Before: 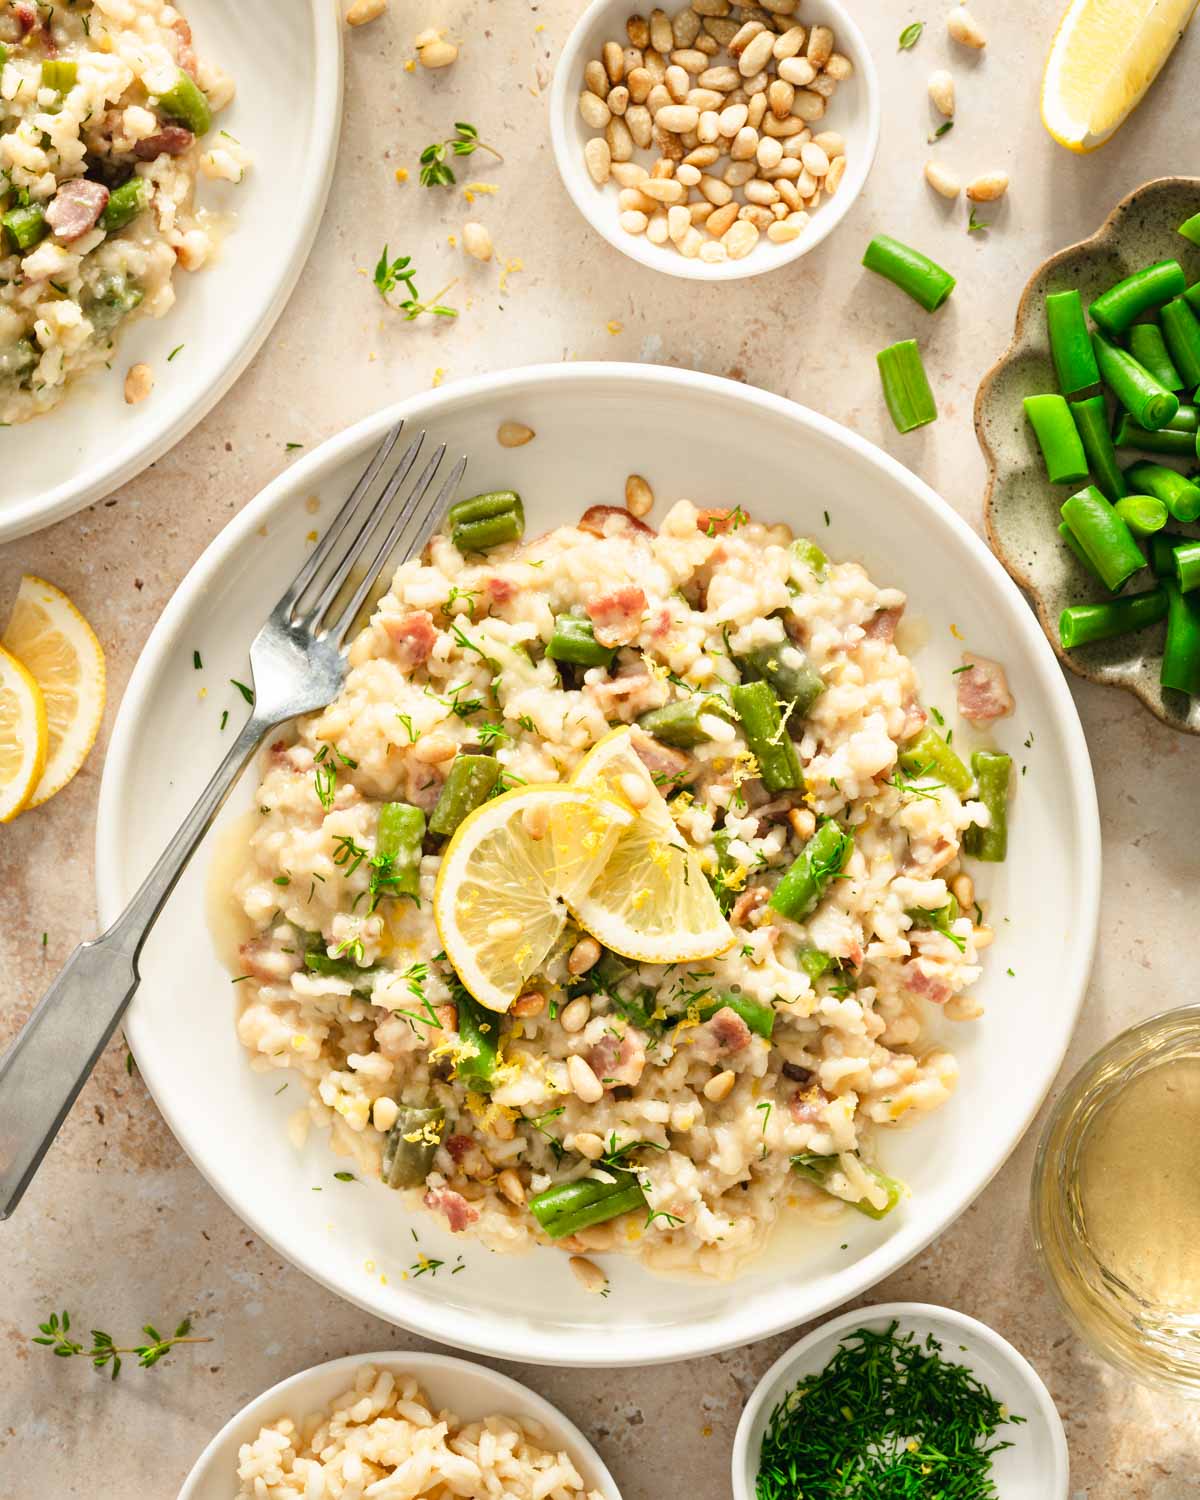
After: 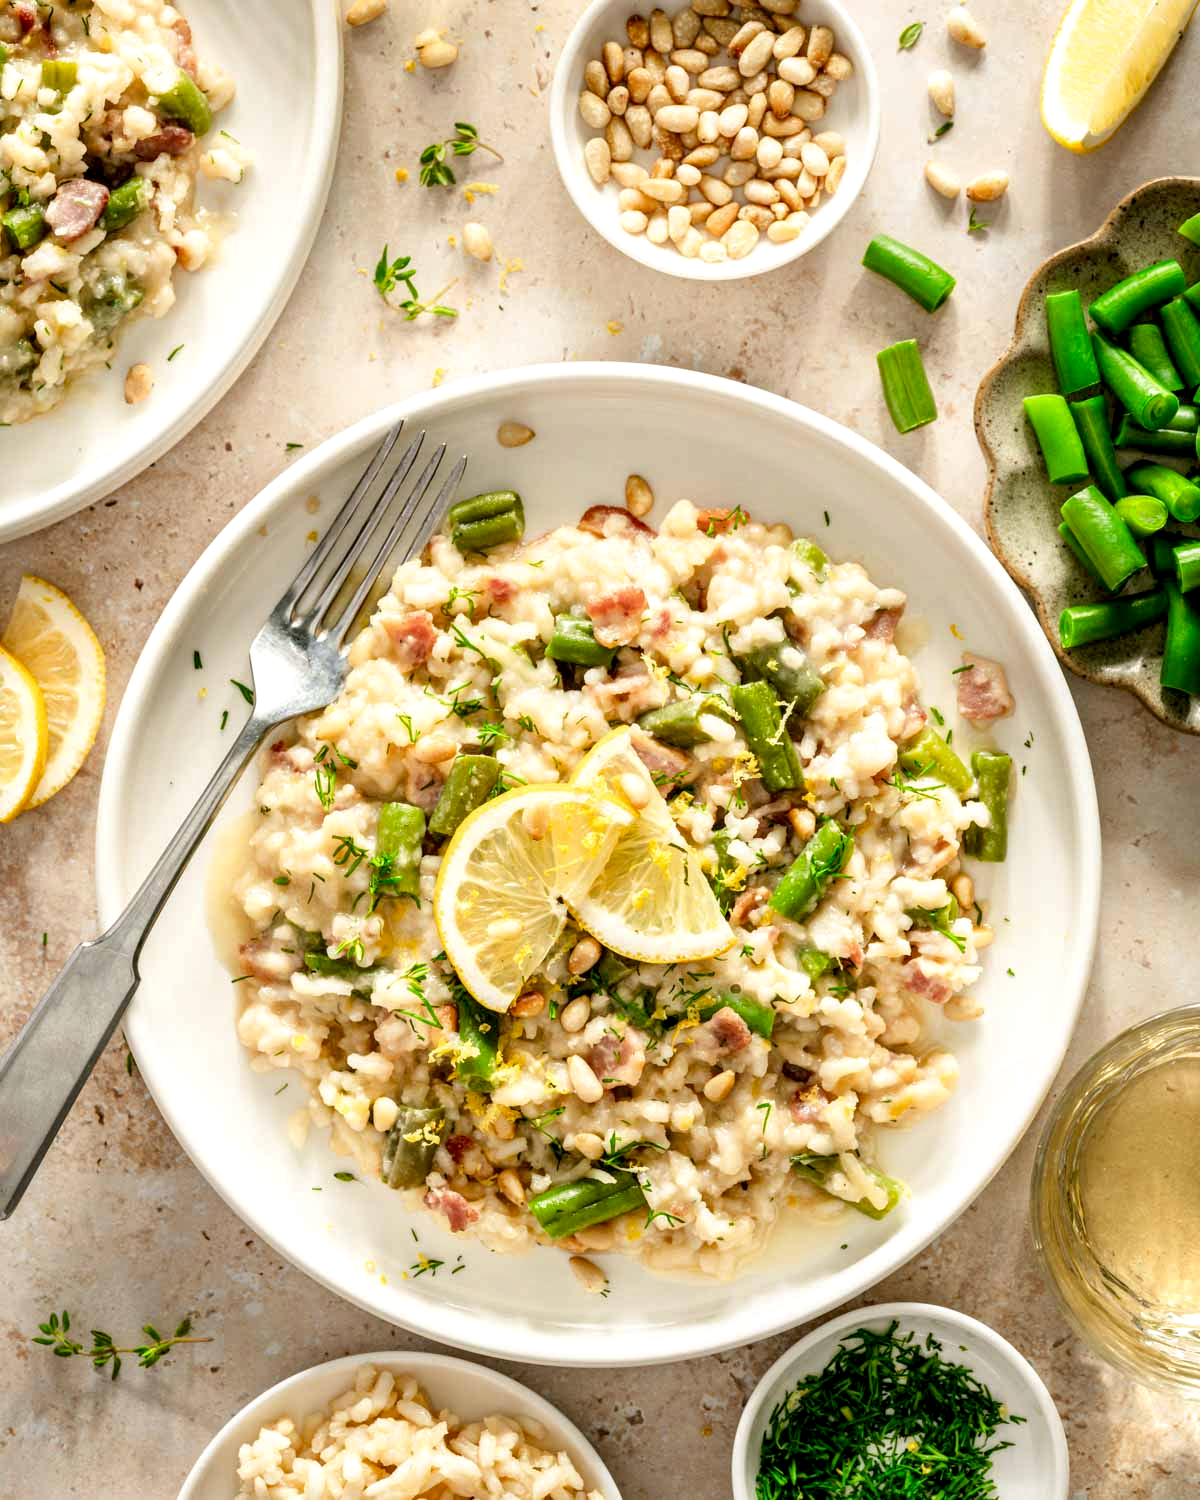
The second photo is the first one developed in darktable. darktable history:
exposure: black level correction 0.01, exposure 0.014 EV, compensate highlight preservation false
local contrast: detail 130%
